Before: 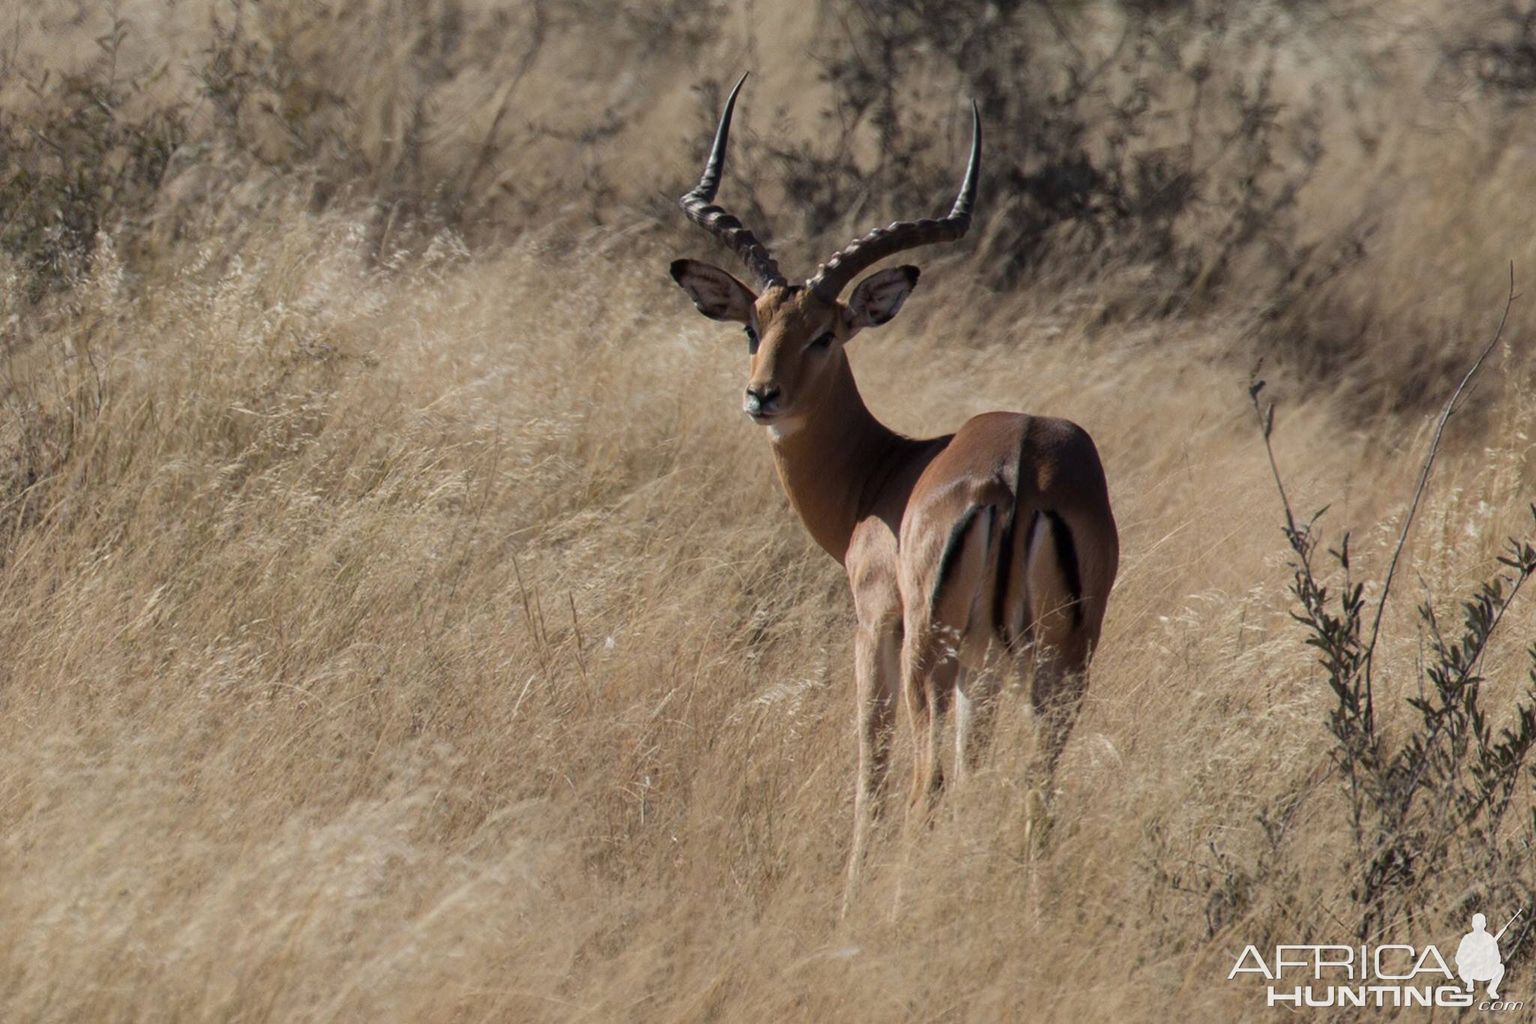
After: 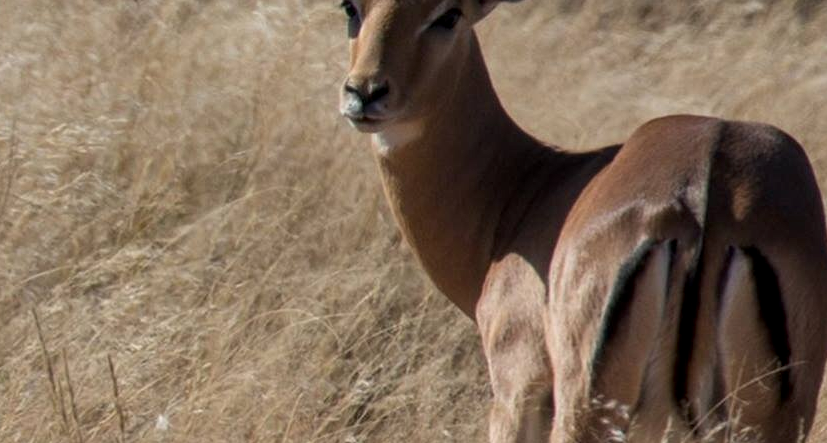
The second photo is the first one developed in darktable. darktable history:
local contrast: on, module defaults
crop: left 31.821%, top 31.838%, right 27.756%, bottom 35.662%
